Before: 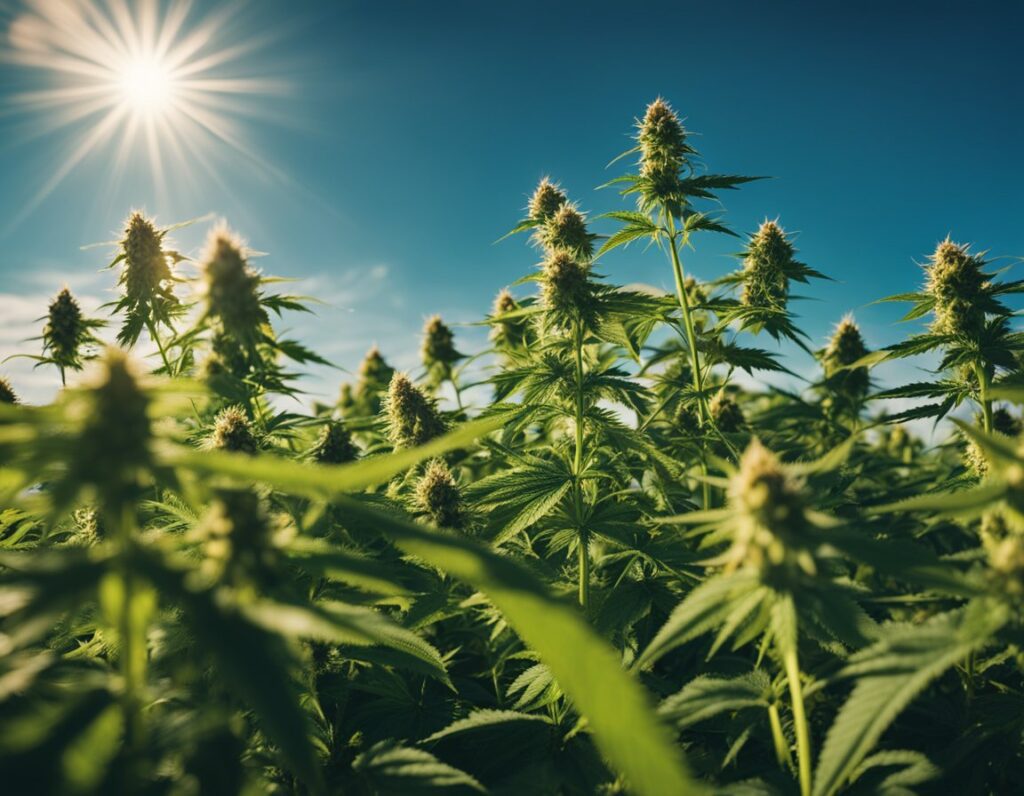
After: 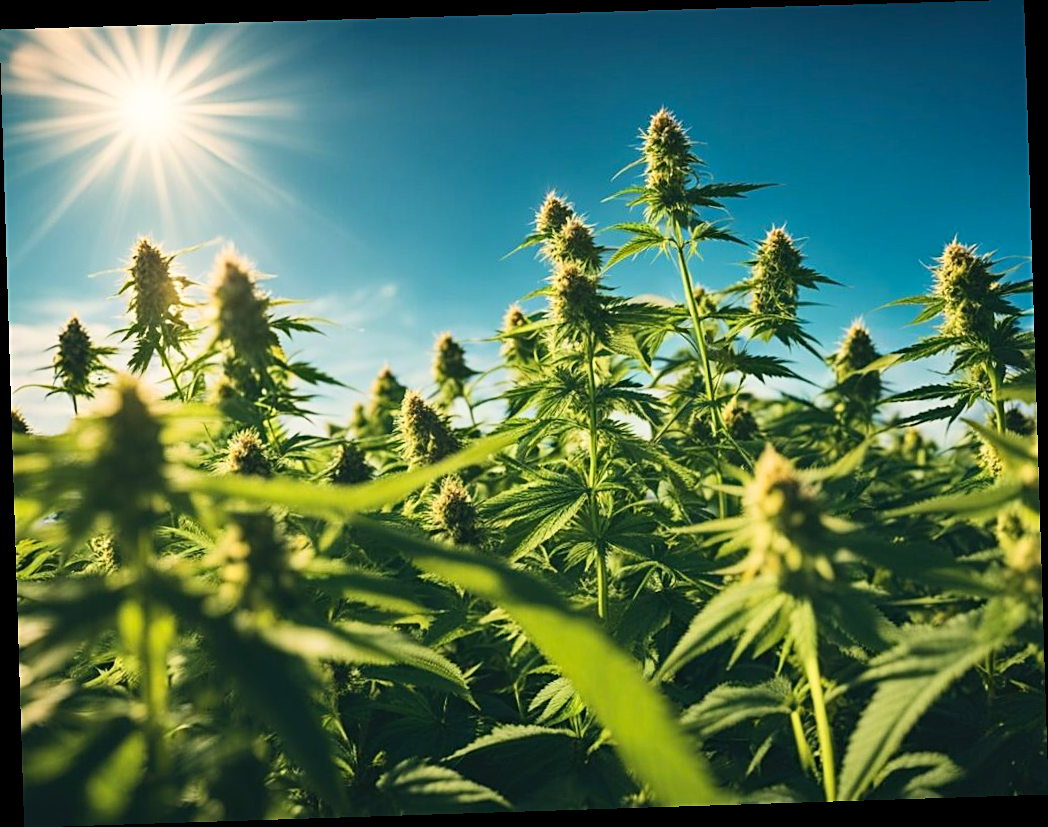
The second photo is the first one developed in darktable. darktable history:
contrast brightness saturation: contrast 0.2, brightness 0.16, saturation 0.22
rotate and perspective: rotation -1.77°, lens shift (horizontal) 0.004, automatic cropping off
sharpen: on, module defaults
